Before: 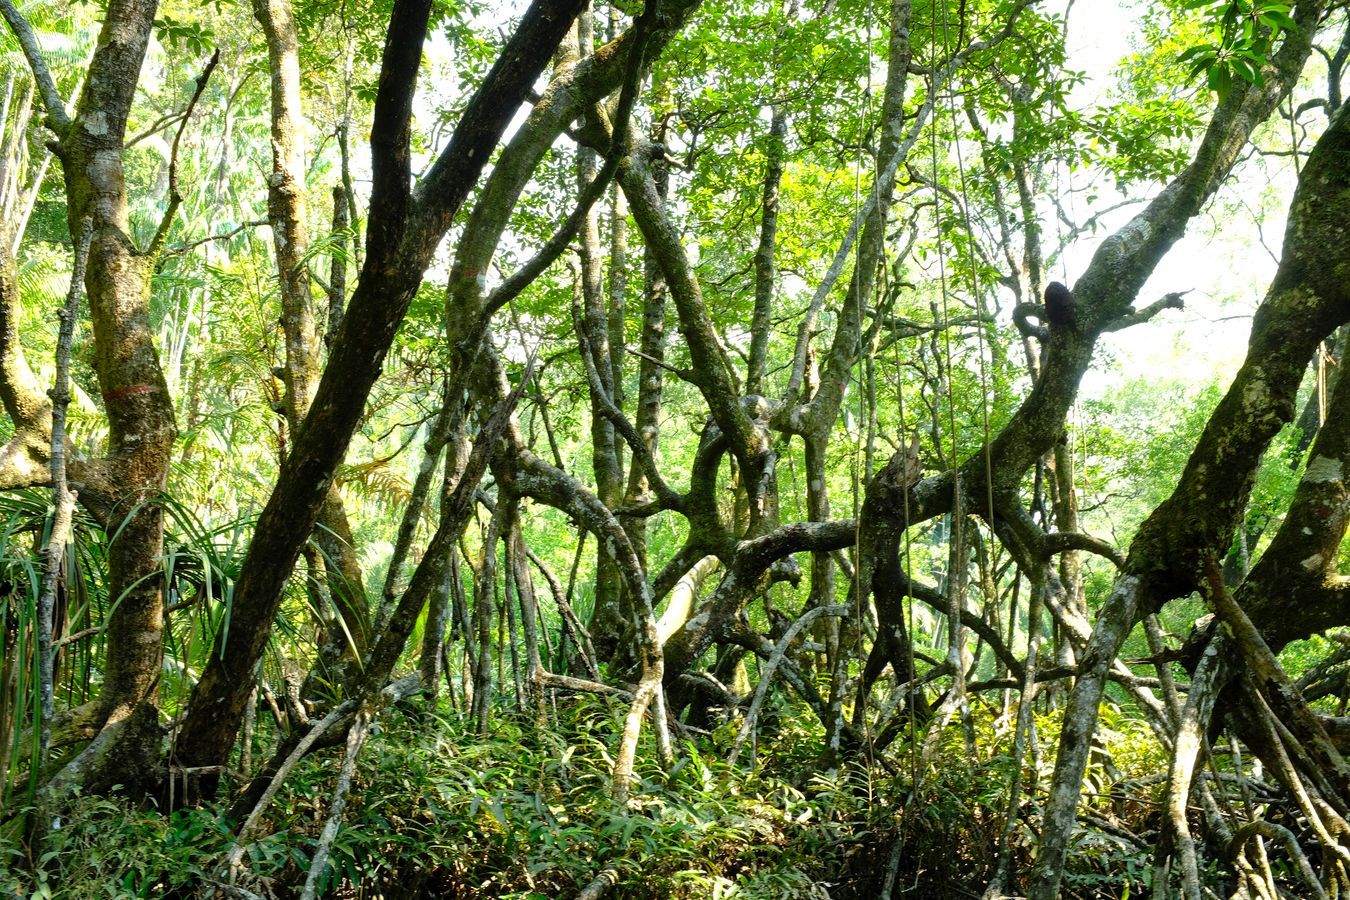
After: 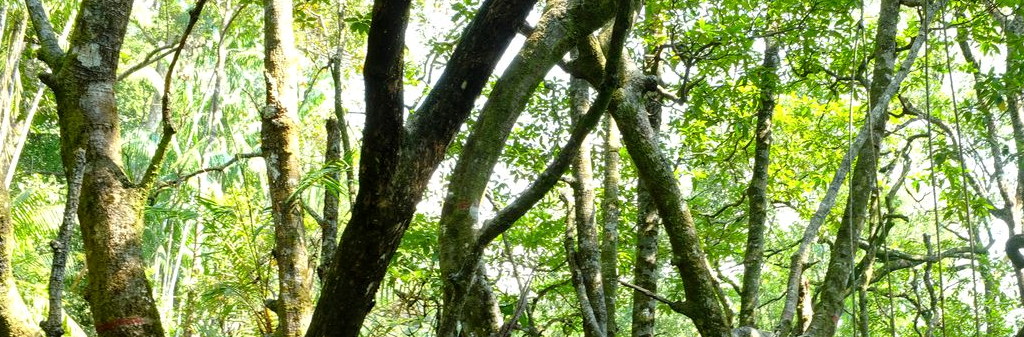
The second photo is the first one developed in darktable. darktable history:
crop: left 0.544%, top 7.632%, right 23.55%, bottom 54.831%
local contrast: mode bilateral grid, contrast 20, coarseness 50, detail 120%, midtone range 0.2
